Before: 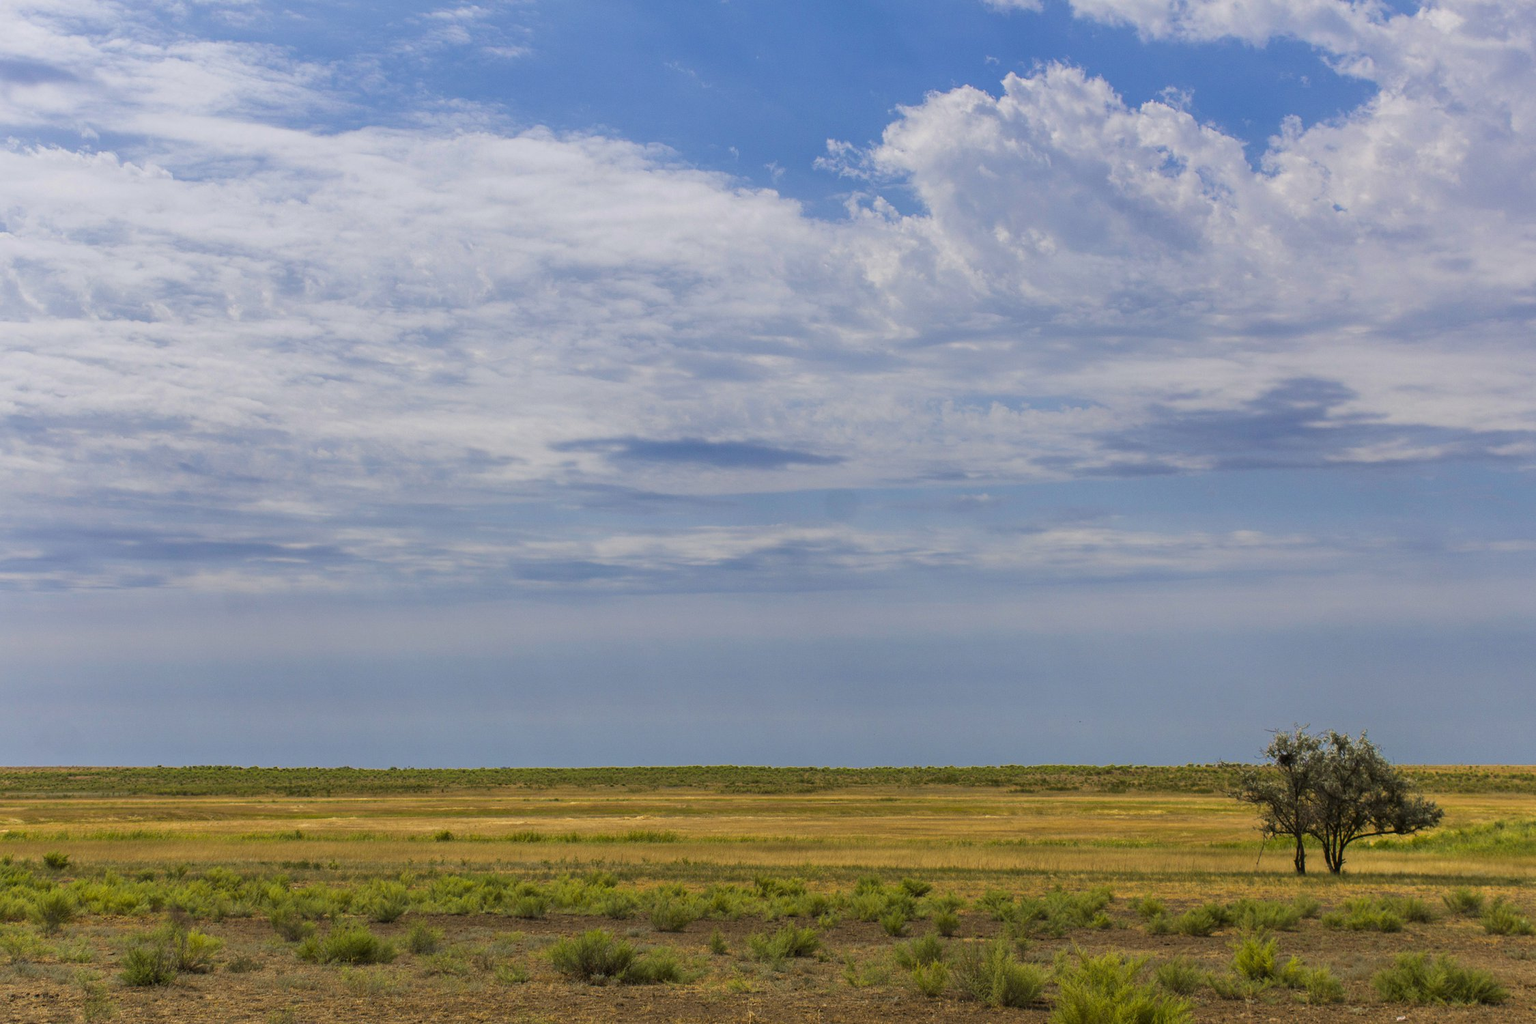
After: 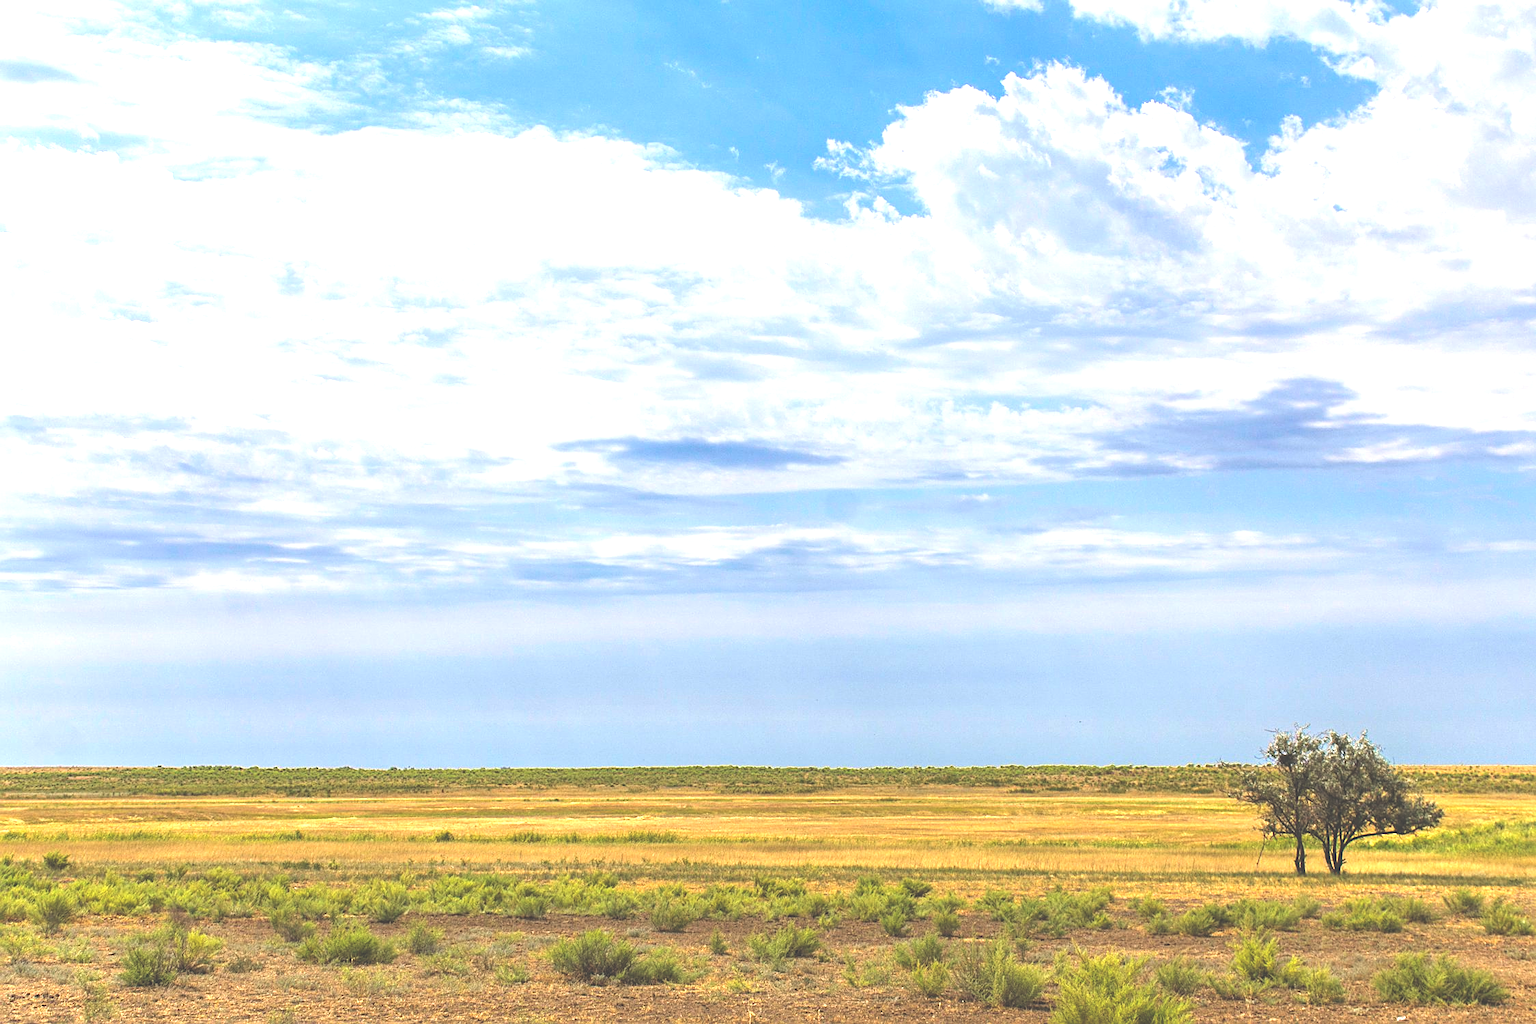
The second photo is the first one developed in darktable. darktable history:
local contrast: highlights 101%, shadows 98%, detail 119%, midtone range 0.2
exposure: black level correction -0.023, exposure 1.397 EV, compensate highlight preservation false
sharpen: on, module defaults
